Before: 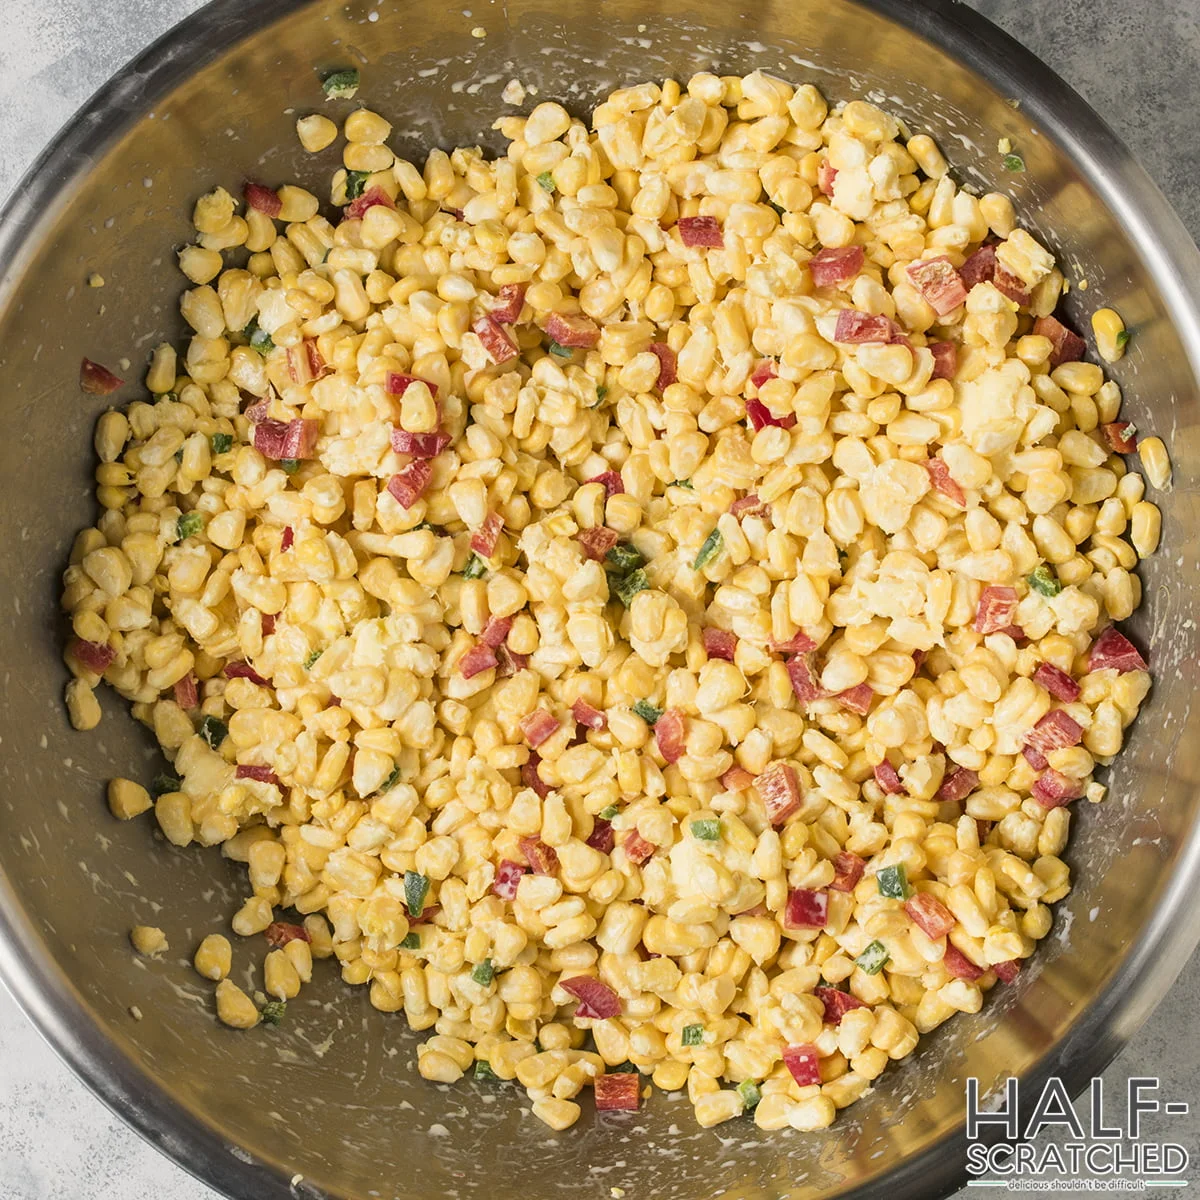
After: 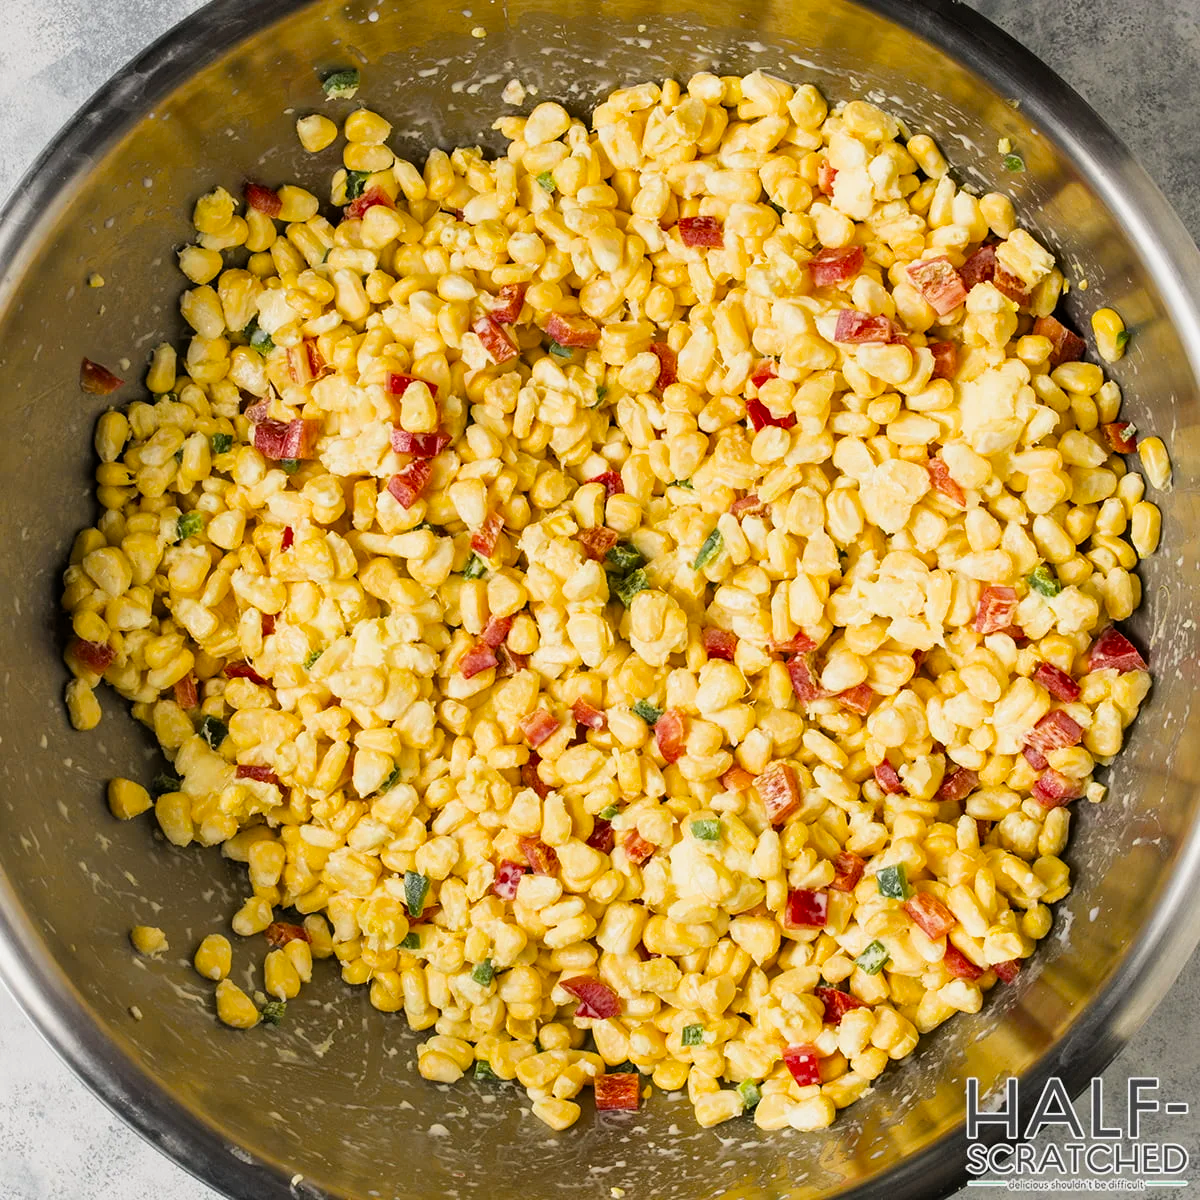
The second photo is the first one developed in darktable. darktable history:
filmic rgb: black relative exposure -12 EV, white relative exposure 2.8 EV, threshold 3 EV, target black luminance 0%, hardness 8.06, latitude 70.41%, contrast 1.14, highlights saturation mix 10%, shadows ↔ highlights balance -0.388%, color science v4 (2020), iterations of high-quality reconstruction 10, contrast in shadows soft, contrast in highlights soft, enable highlight reconstruction true
